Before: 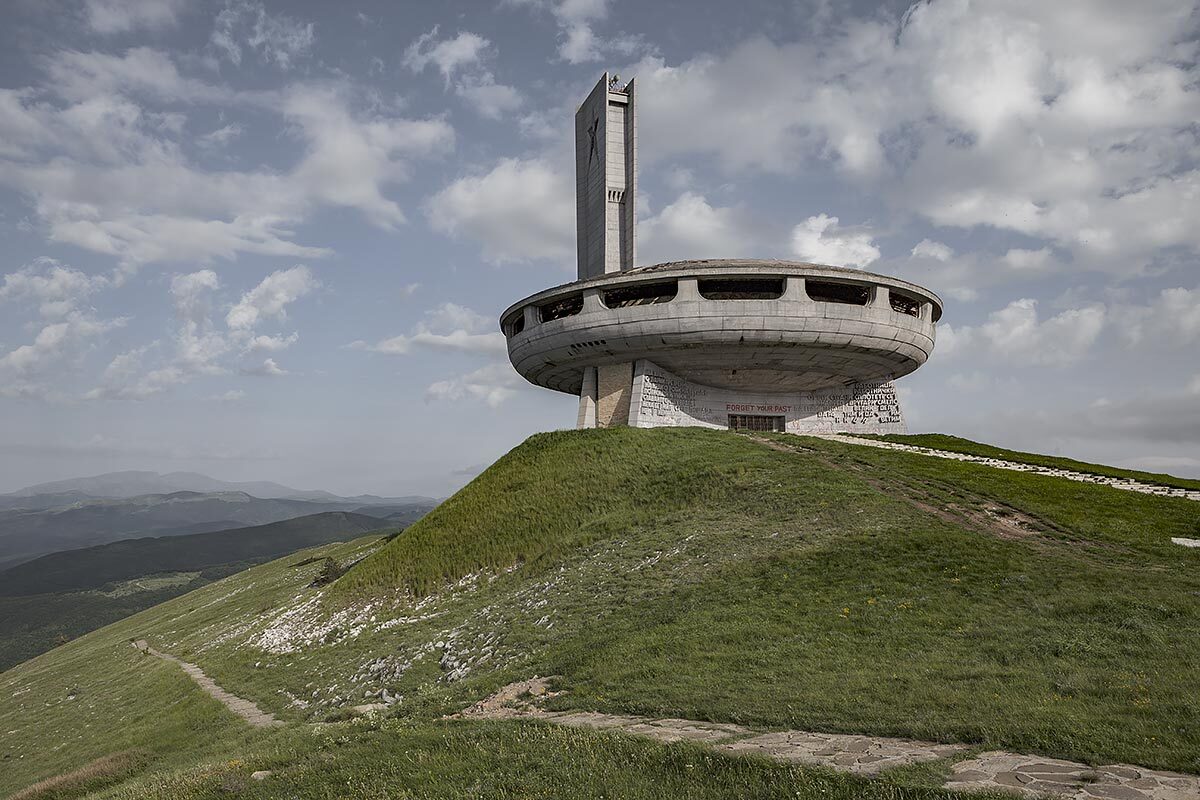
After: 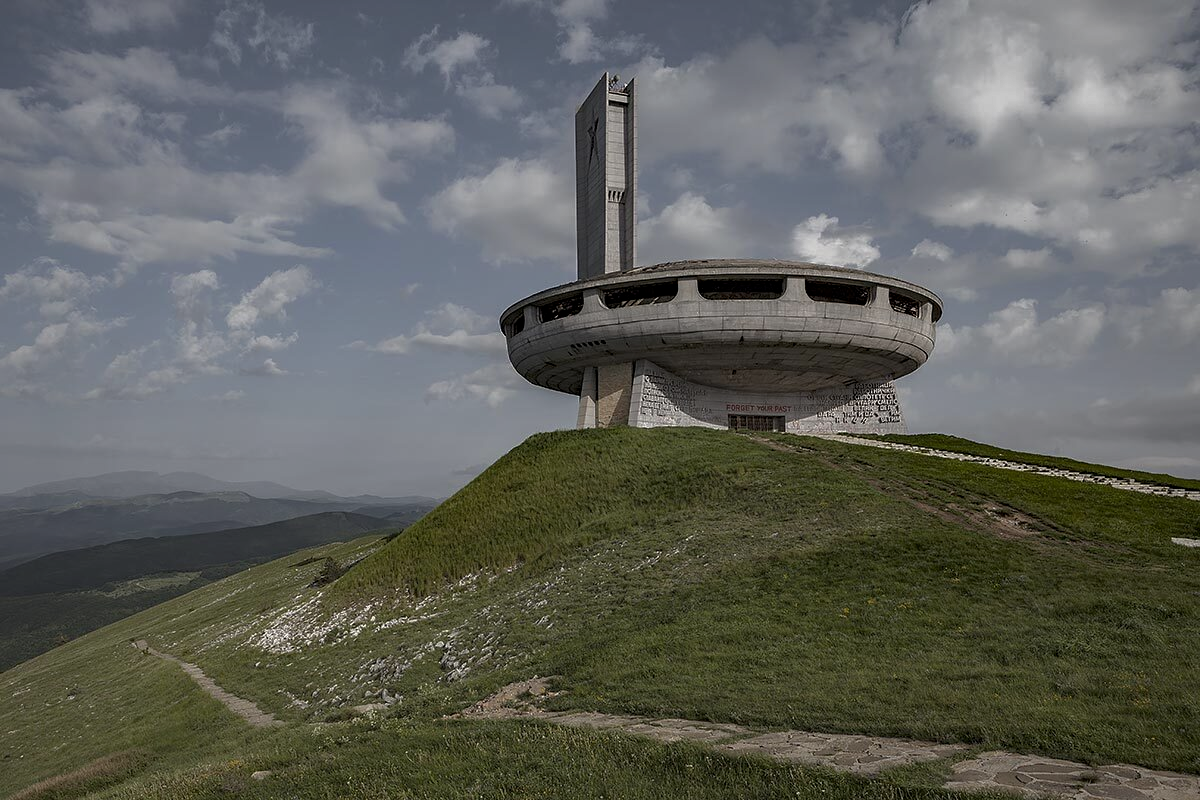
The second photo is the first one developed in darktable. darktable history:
base curve: curves: ch0 [(0, 0) (0.595, 0.418) (1, 1)]
color correction: highlights b* 0.009, saturation 0.98
local contrast: highlights 61%, shadows 115%, detail 107%, midtone range 0.524
